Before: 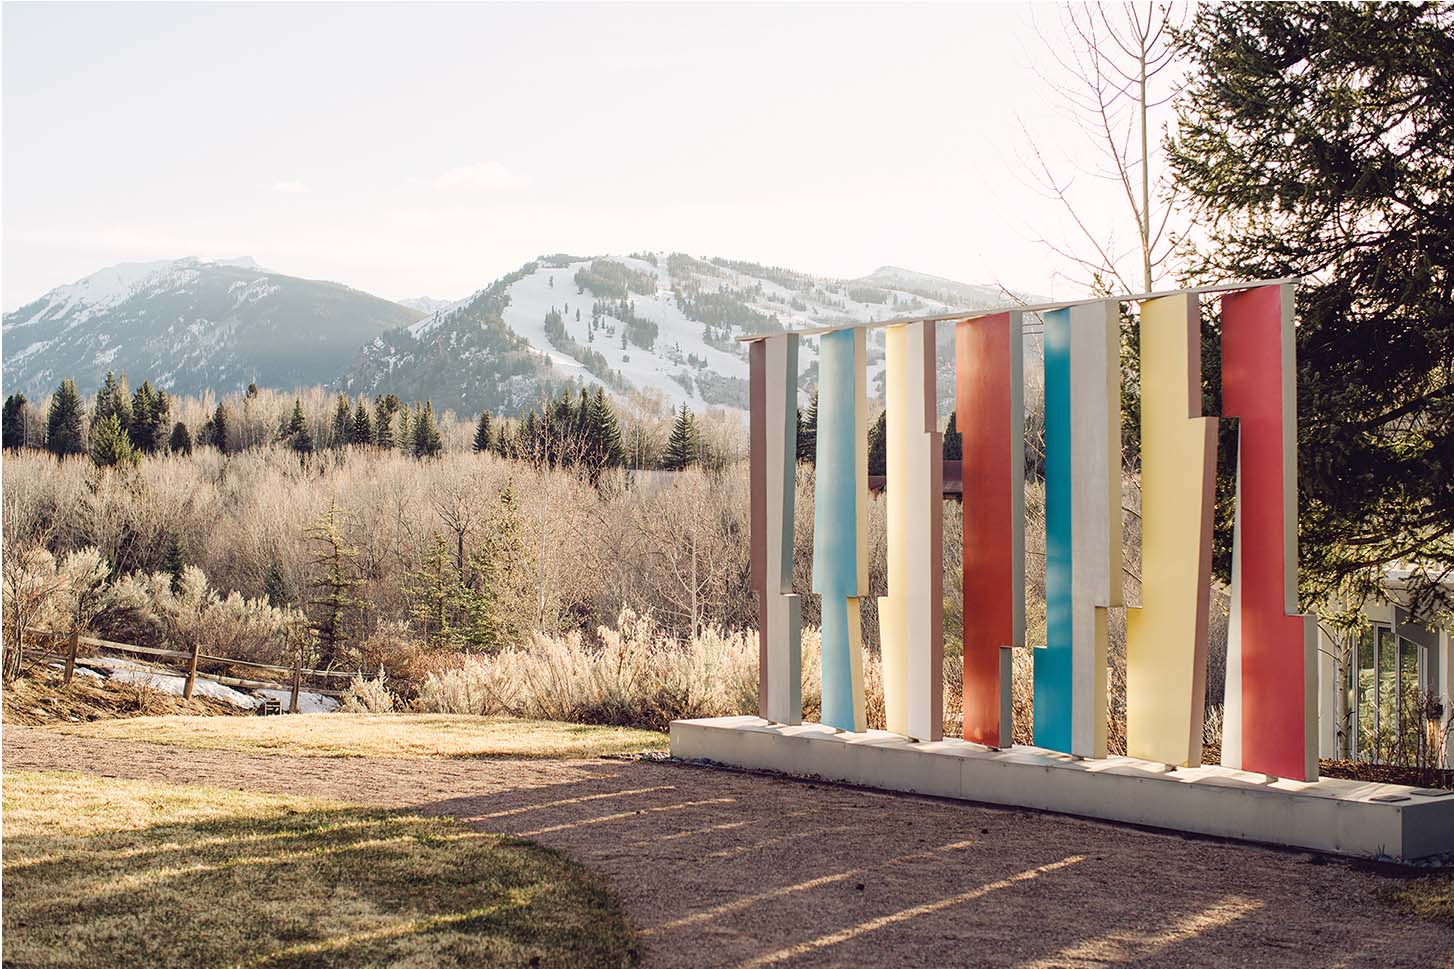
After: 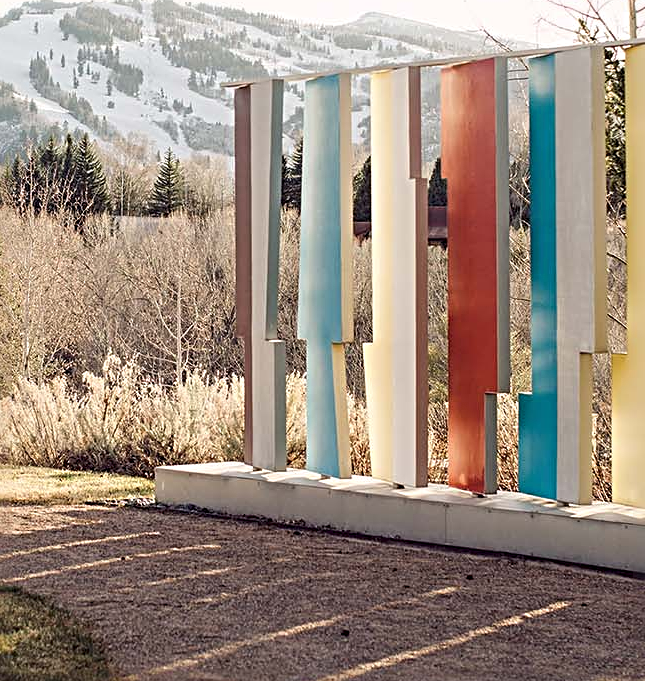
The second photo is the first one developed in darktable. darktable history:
sharpen: radius 4.883
crop: left 35.432%, top 26.233%, right 20.145%, bottom 3.432%
